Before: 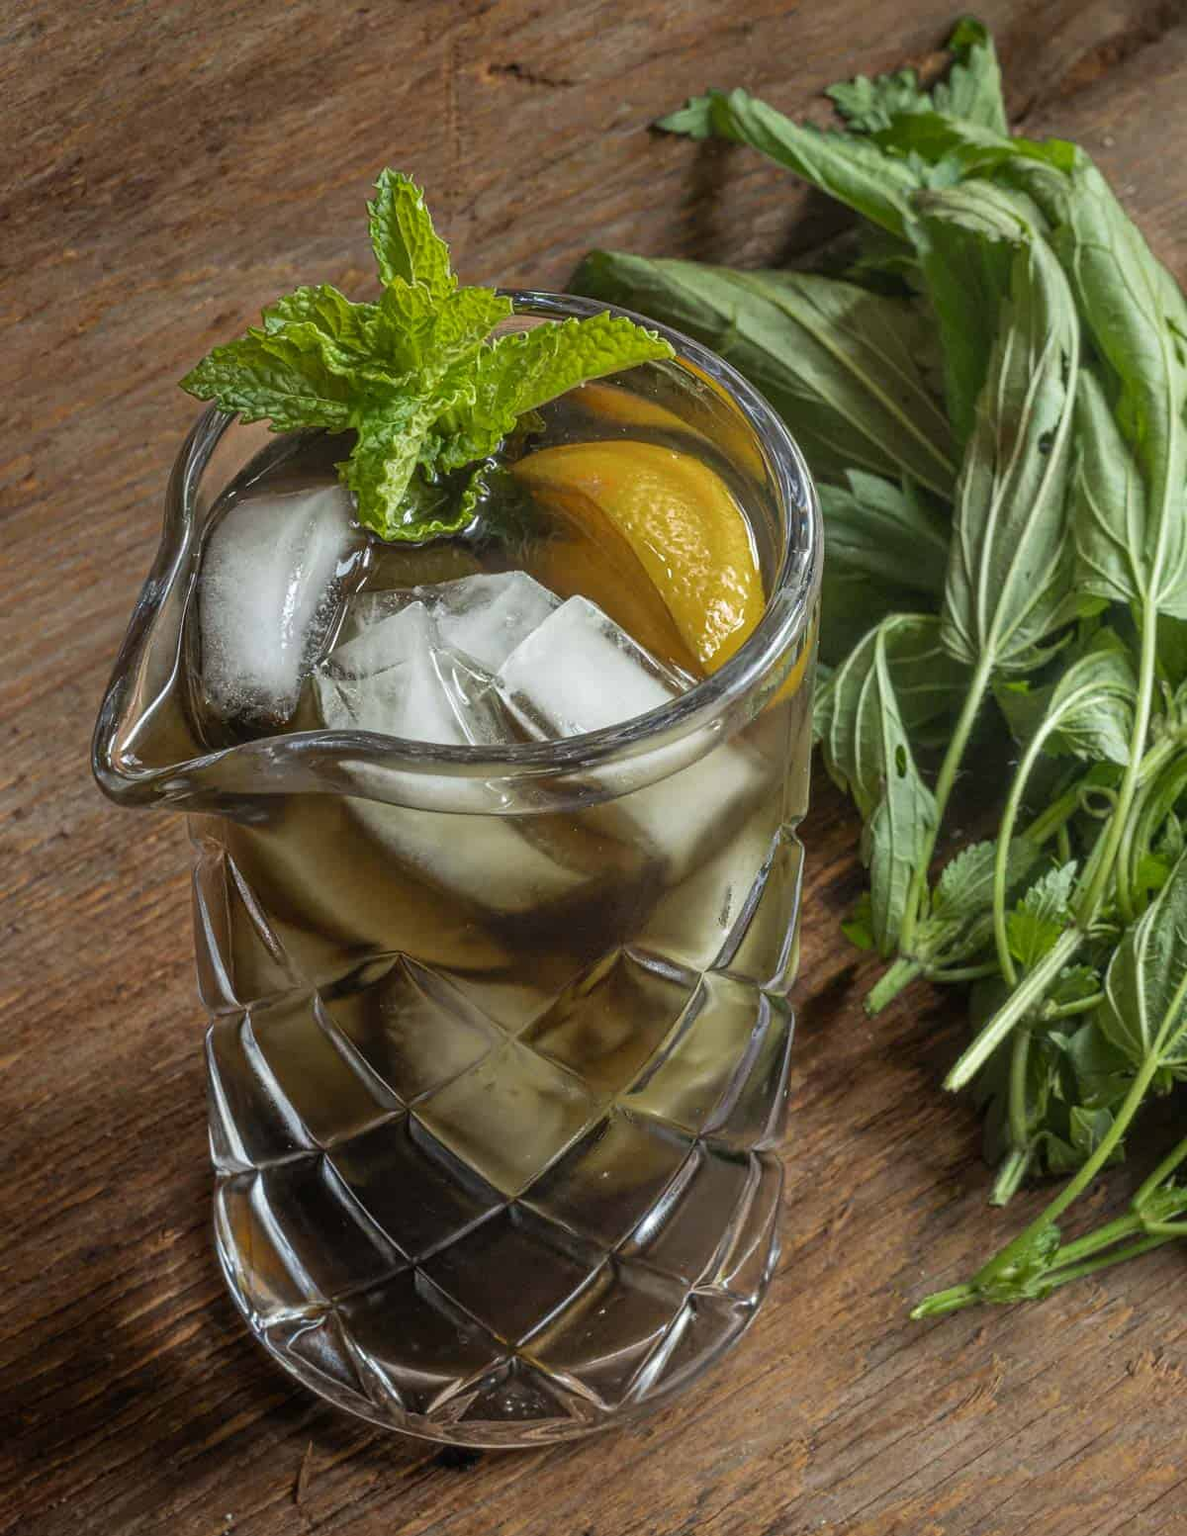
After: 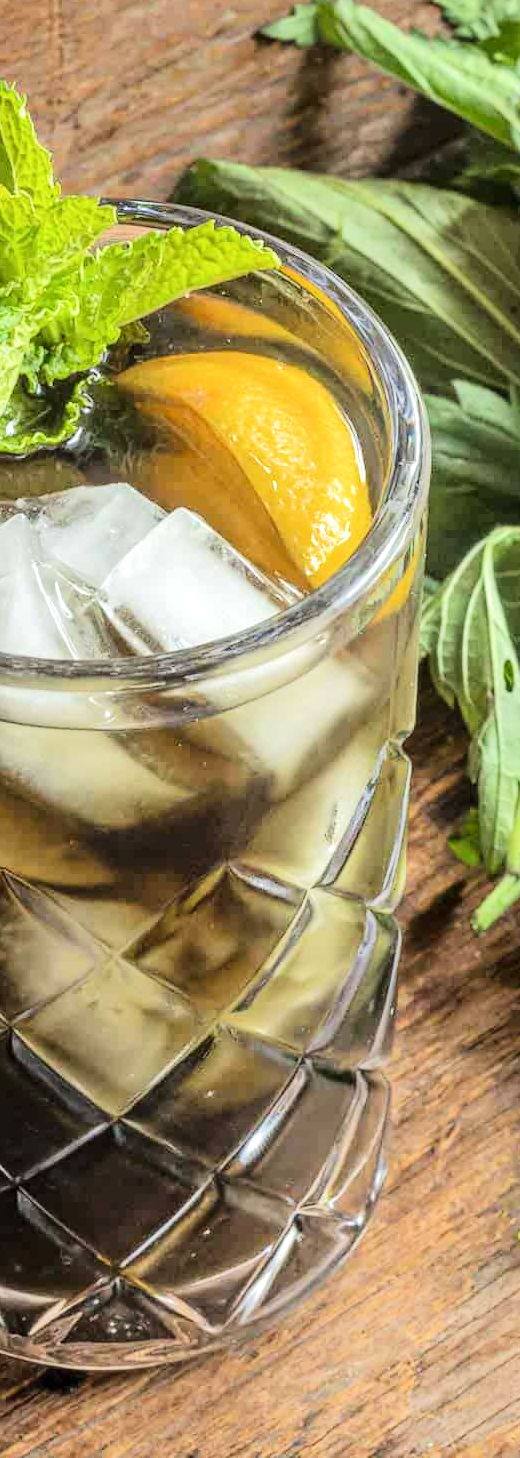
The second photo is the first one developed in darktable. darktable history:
tone equalizer: -7 EV 0.143 EV, -6 EV 0.626 EV, -5 EV 1.16 EV, -4 EV 1.29 EV, -3 EV 1.16 EV, -2 EV 0.6 EV, -1 EV 0.167 EV, edges refinement/feathering 500, mask exposure compensation -1.57 EV, preserve details no
exposure: exposure 0.201 EV, compensate highlight preservation false
crop: left 33.52%, top 6.073%, right 23.114%
local contrast: highlights 104%, shadows 103%, detail 120%, midtone range 0.2
